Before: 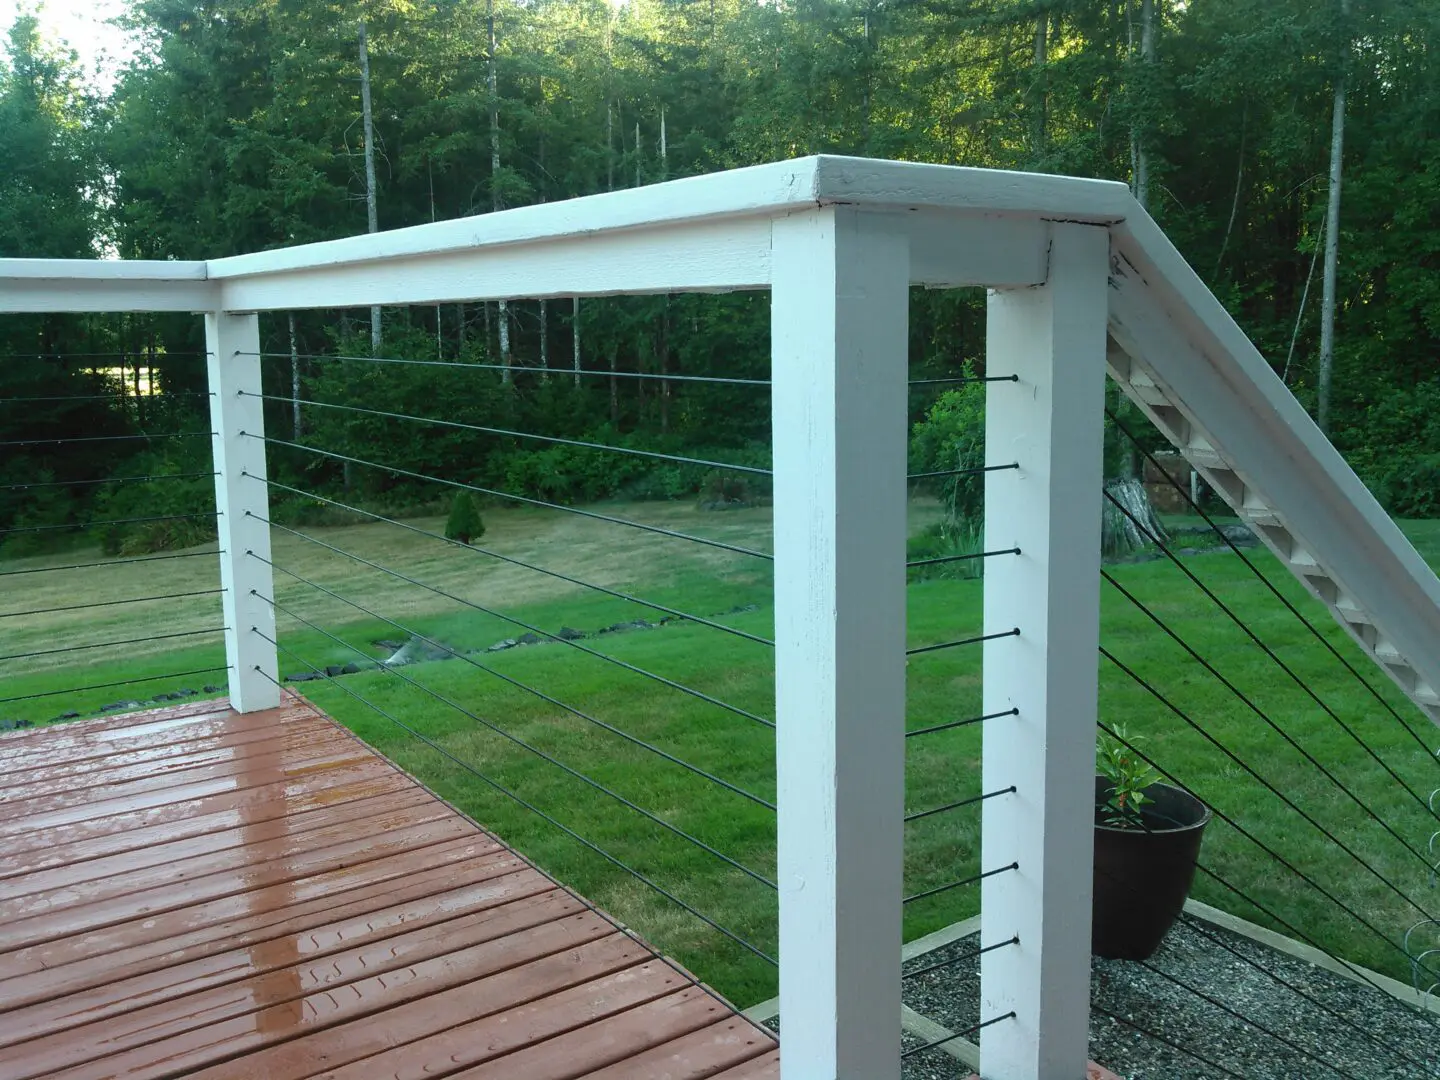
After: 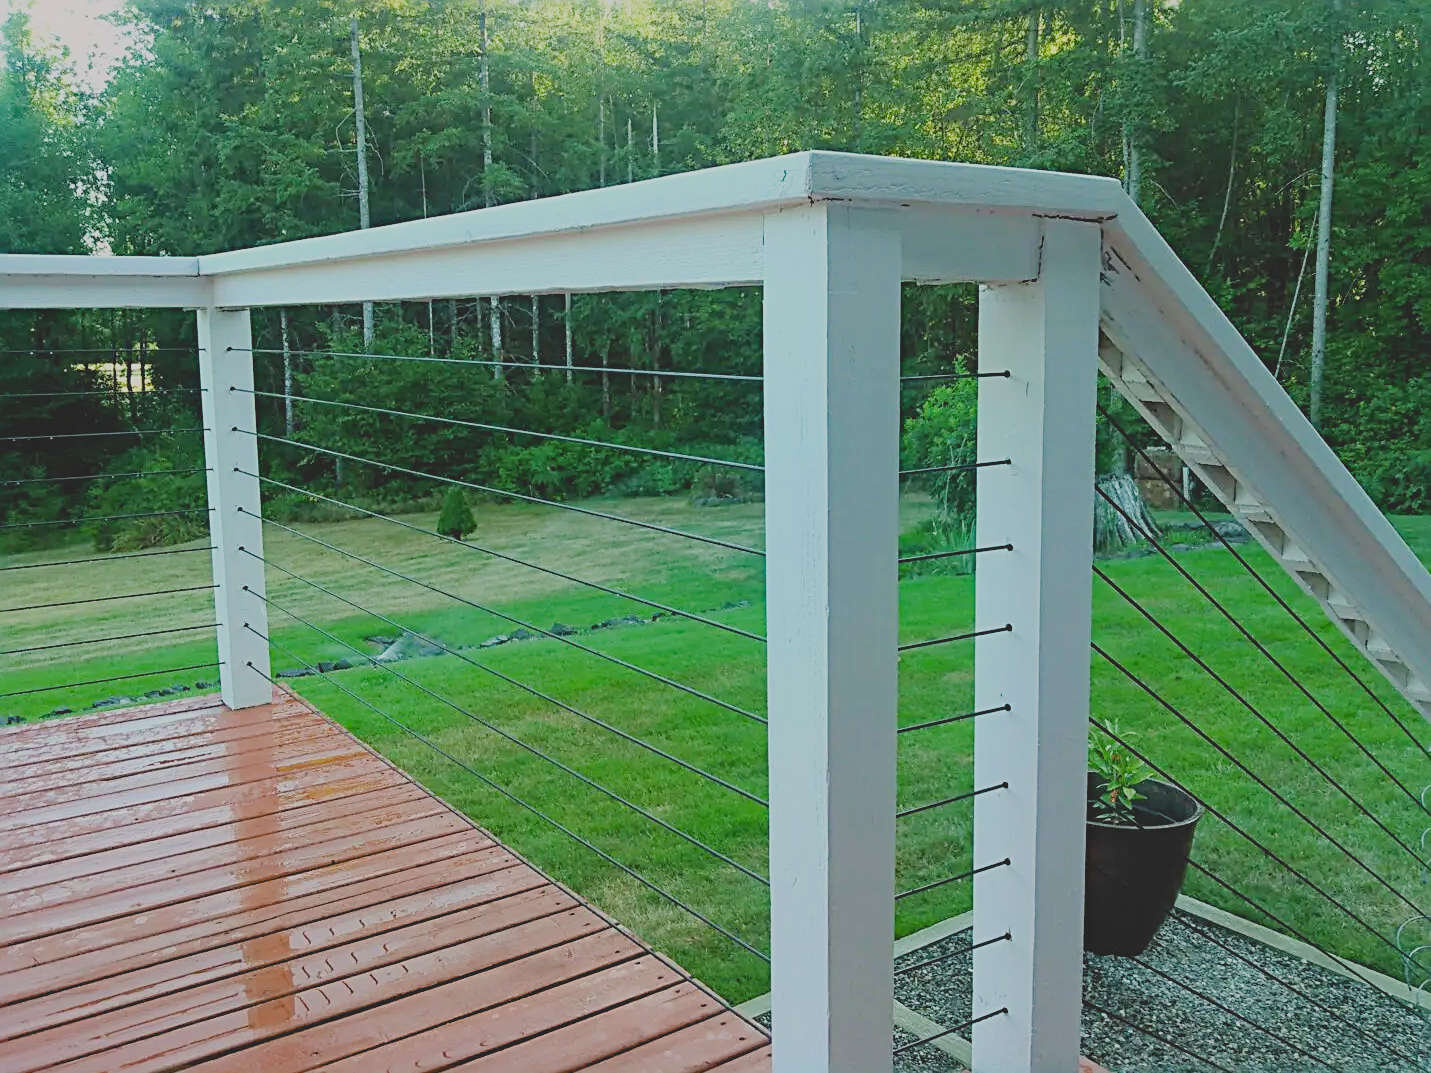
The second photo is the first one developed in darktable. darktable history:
exposure: black level correction 0.001, exposure 0.964 EV, compensate highlight preservation false
crop and rotate: left 0.584%, top 0.402%, bottom 0.243%
filmic rgb: black relative exposure -7.35 EV, white relative exposure 5.07 EV, hardness 3.21, iterations of high-quality reconstruction 0
tone equalizer: on, module defaults
sharpen: radius 2.825, amount 0.707
contrast brightness saturation: contrast -0.284
haze removal: compatibility mode true, adaptive false
